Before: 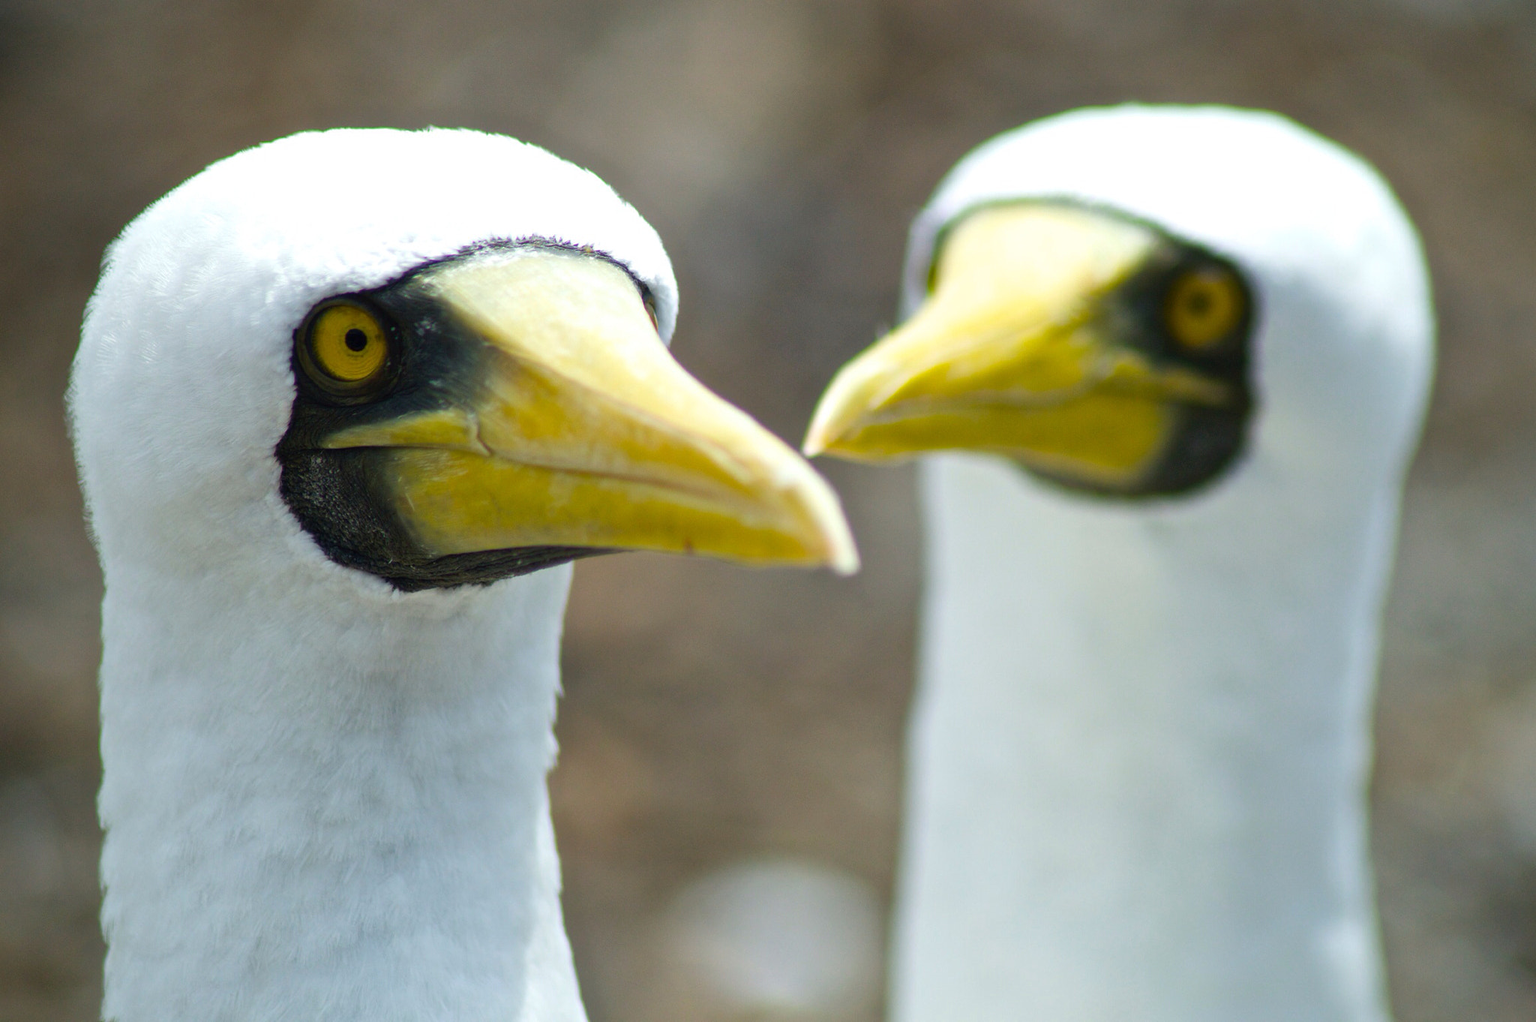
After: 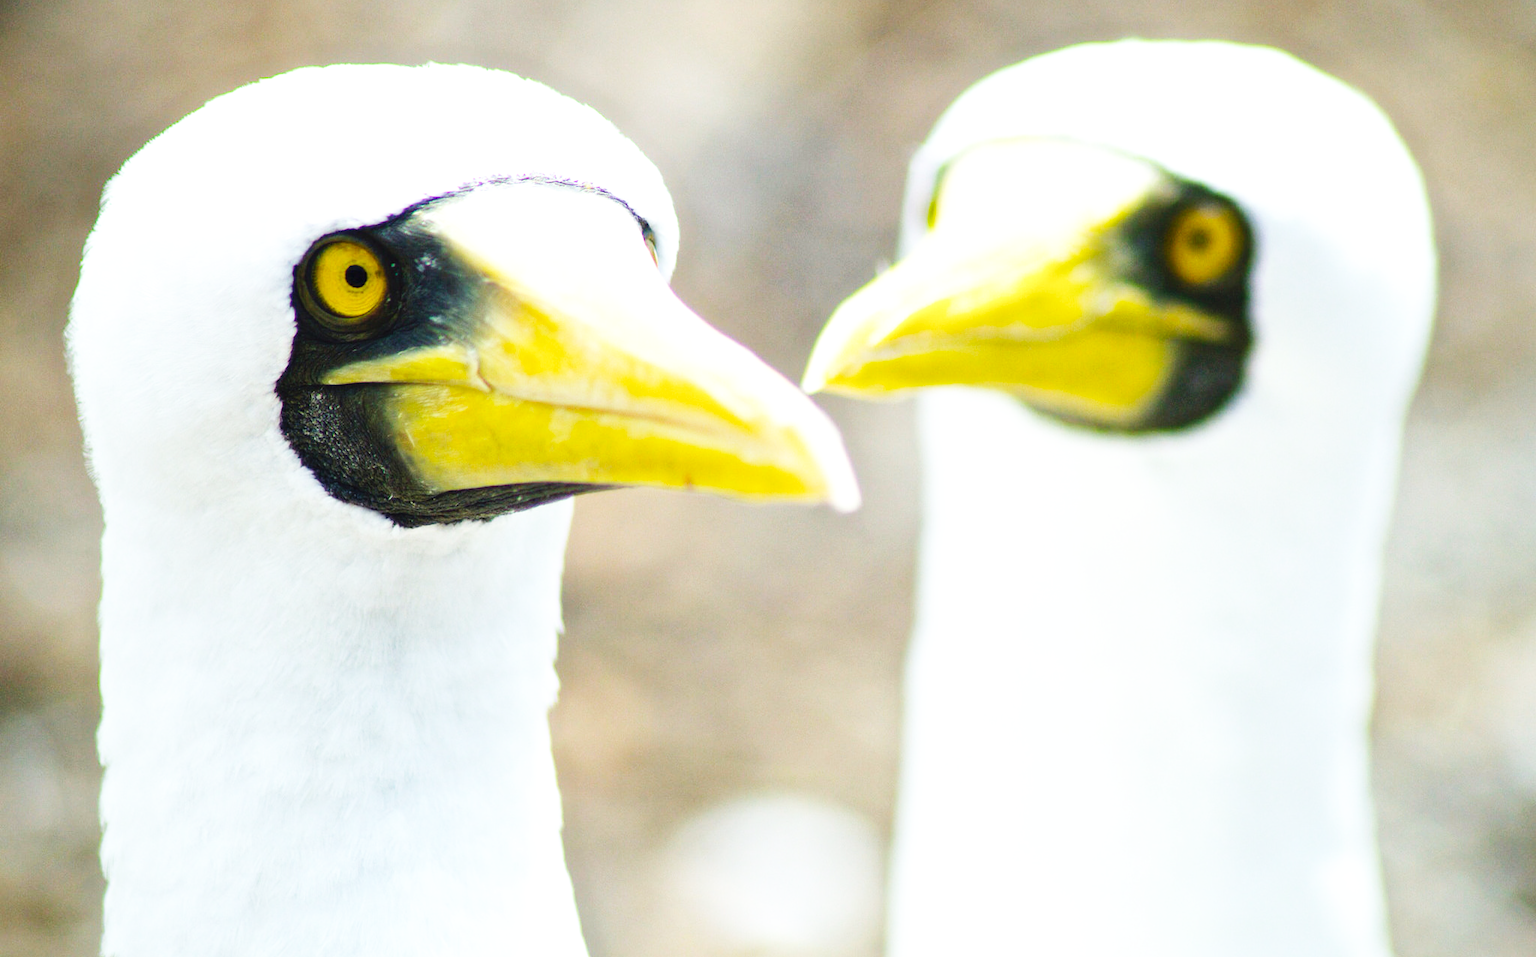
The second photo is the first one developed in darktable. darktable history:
crop and rotate: top 6.25%
exposure: black level correction -0.002, exposure 0.54 EV, compensate highlight preservation false
base curve: curves: ch0 [(0, 0.003) (0.001, 0.002) (0.006, 0.004) (0.02, 0.022) (0.048, 0.086) (0.094, 0.234) (0.162, 0.431) (0.258, 0.629) (0.385, 0.8) (0.548, 0.918) (0.751, 0.988) (1, 1)], preserve colors none
